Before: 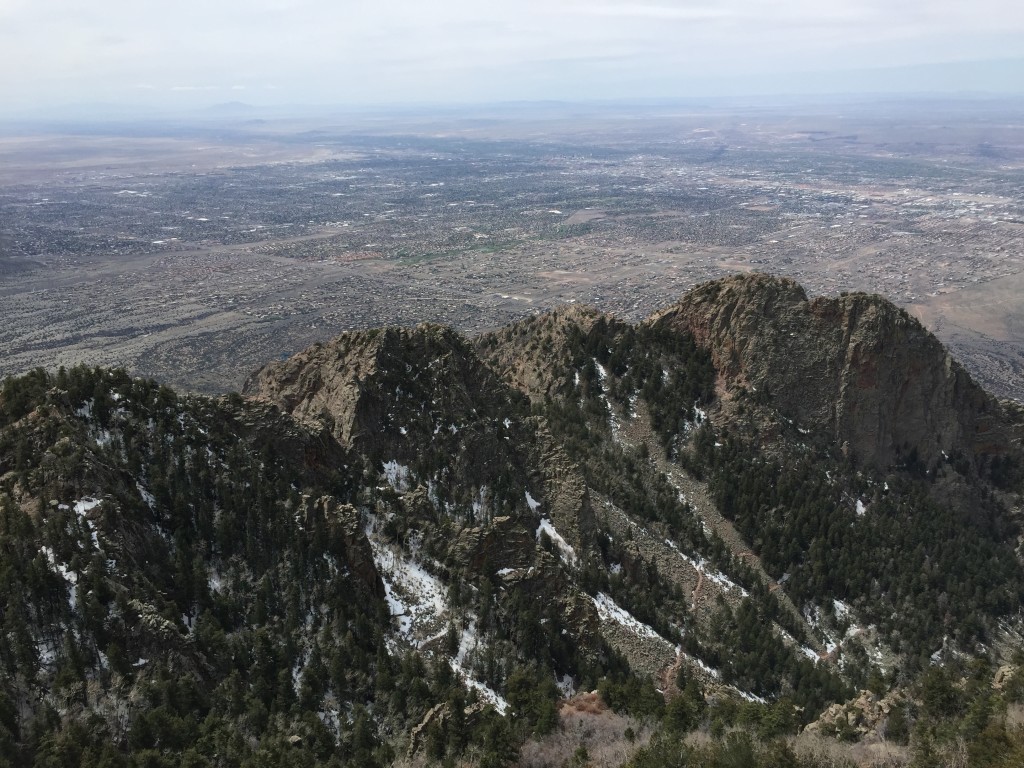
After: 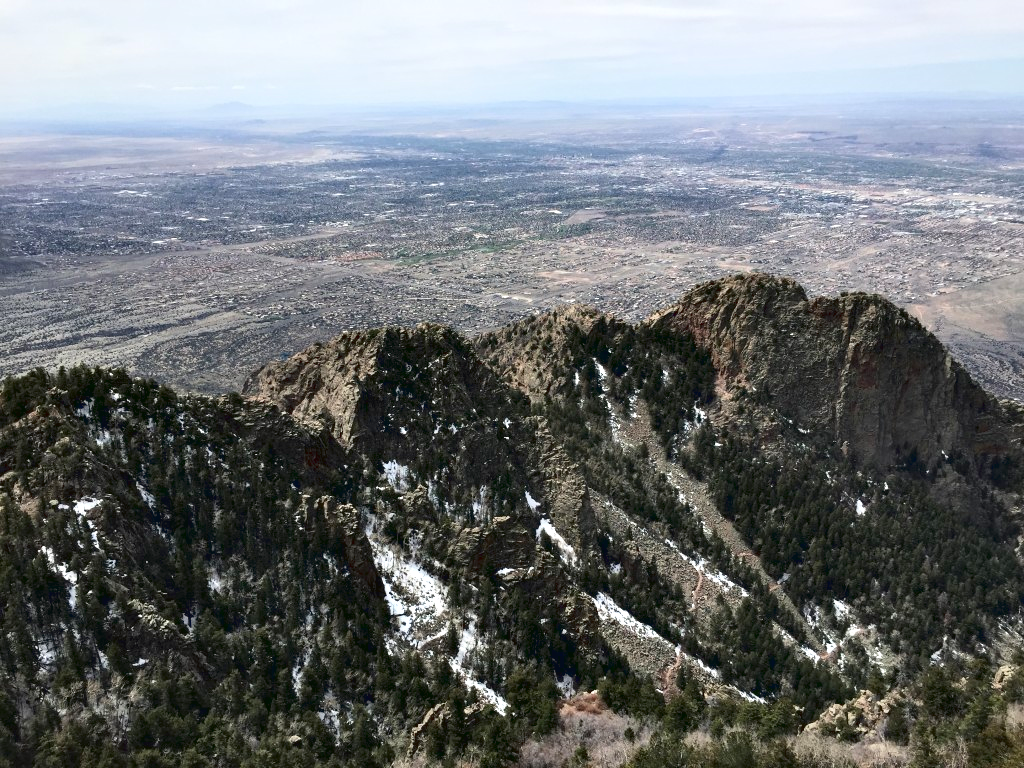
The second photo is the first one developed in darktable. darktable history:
contrast equalizer: octaves 7, y [[0.6 ×6], [0.55 ×6], [0 ×6], [0 ×6], [0 ×6]]
tone curve: curves: ch0 [(0, 0.028) (0.138, 0.156) (0.468, 0.516) (0.754, 0.823) (1, 1)], color space Lab, linked channels, preserve colors none
